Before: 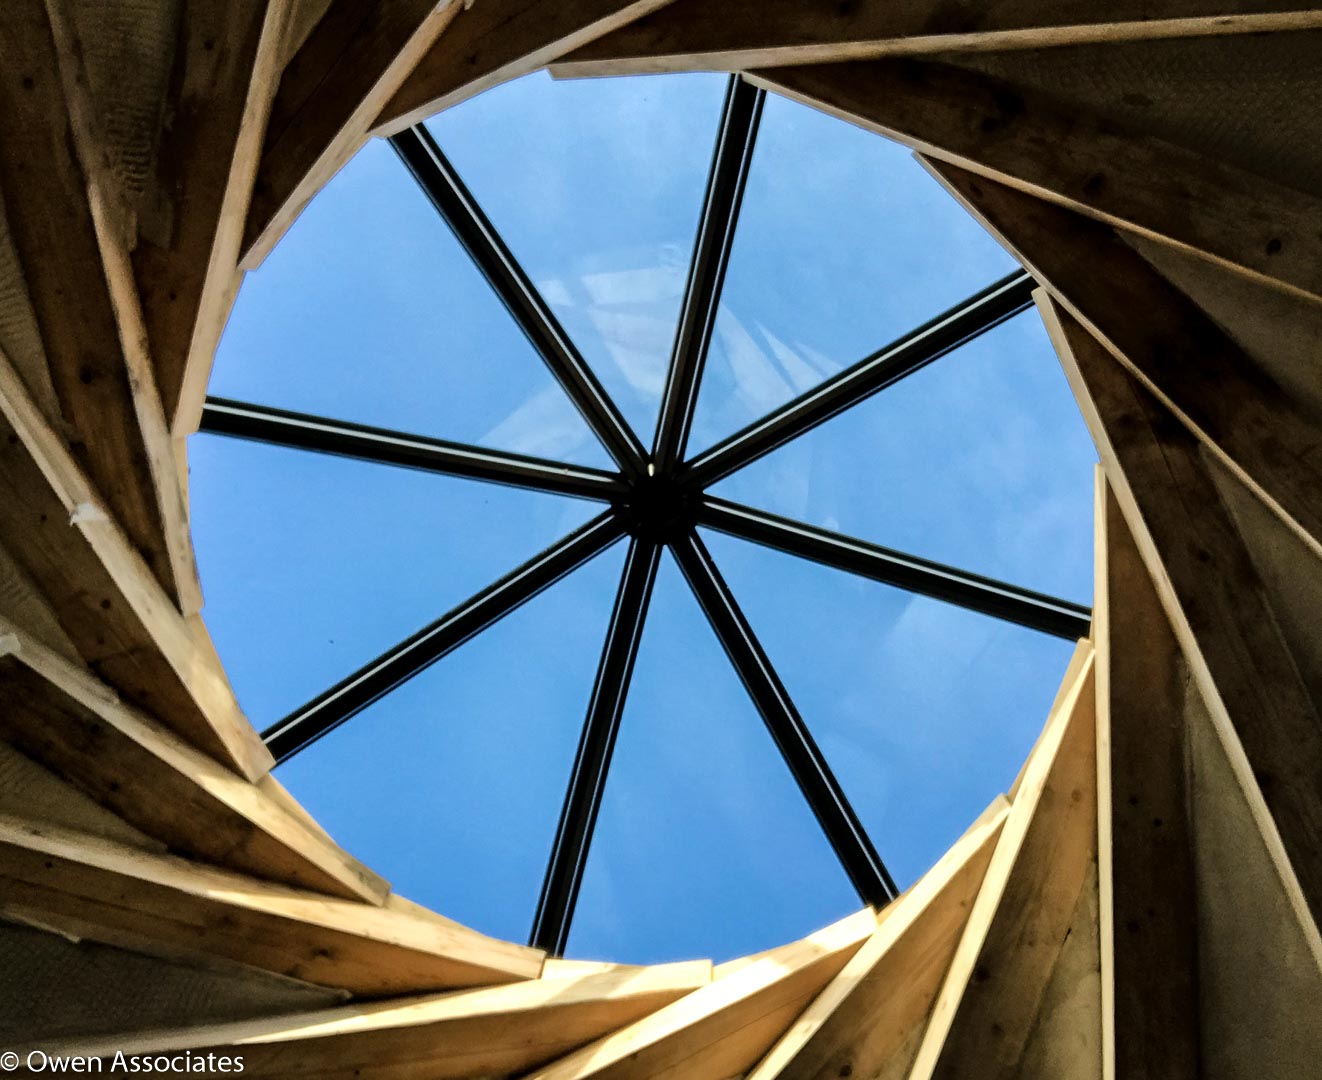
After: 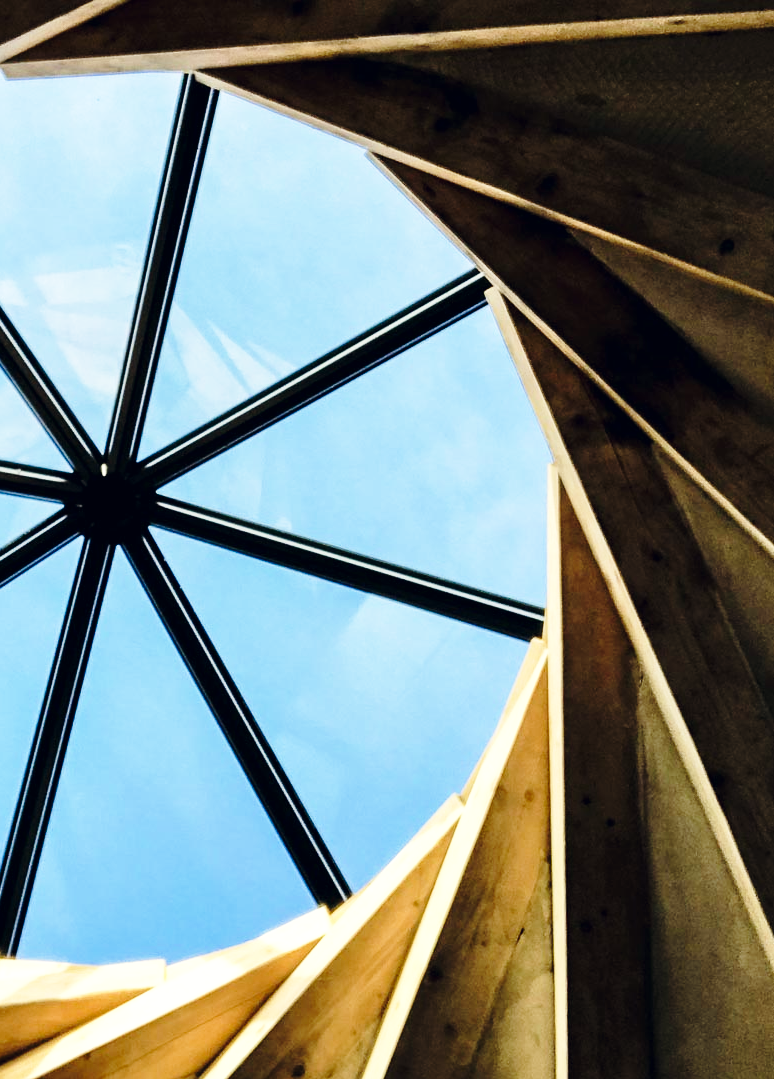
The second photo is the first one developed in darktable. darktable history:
crop: left 41.402%
exposure: exposure 0.2 EV, compensate highlight preservation false
color correction: highlights a* 0.207, highlights b* 2.7, shadows a* -0.874, shadows b* -4.78
base curve: curves: ch0 [(0, 0) (0.028, 0.03) (0.121, 0.232) (0.46, 0.748) (0.859, 0.968) (1, 1)], preserve colors none
